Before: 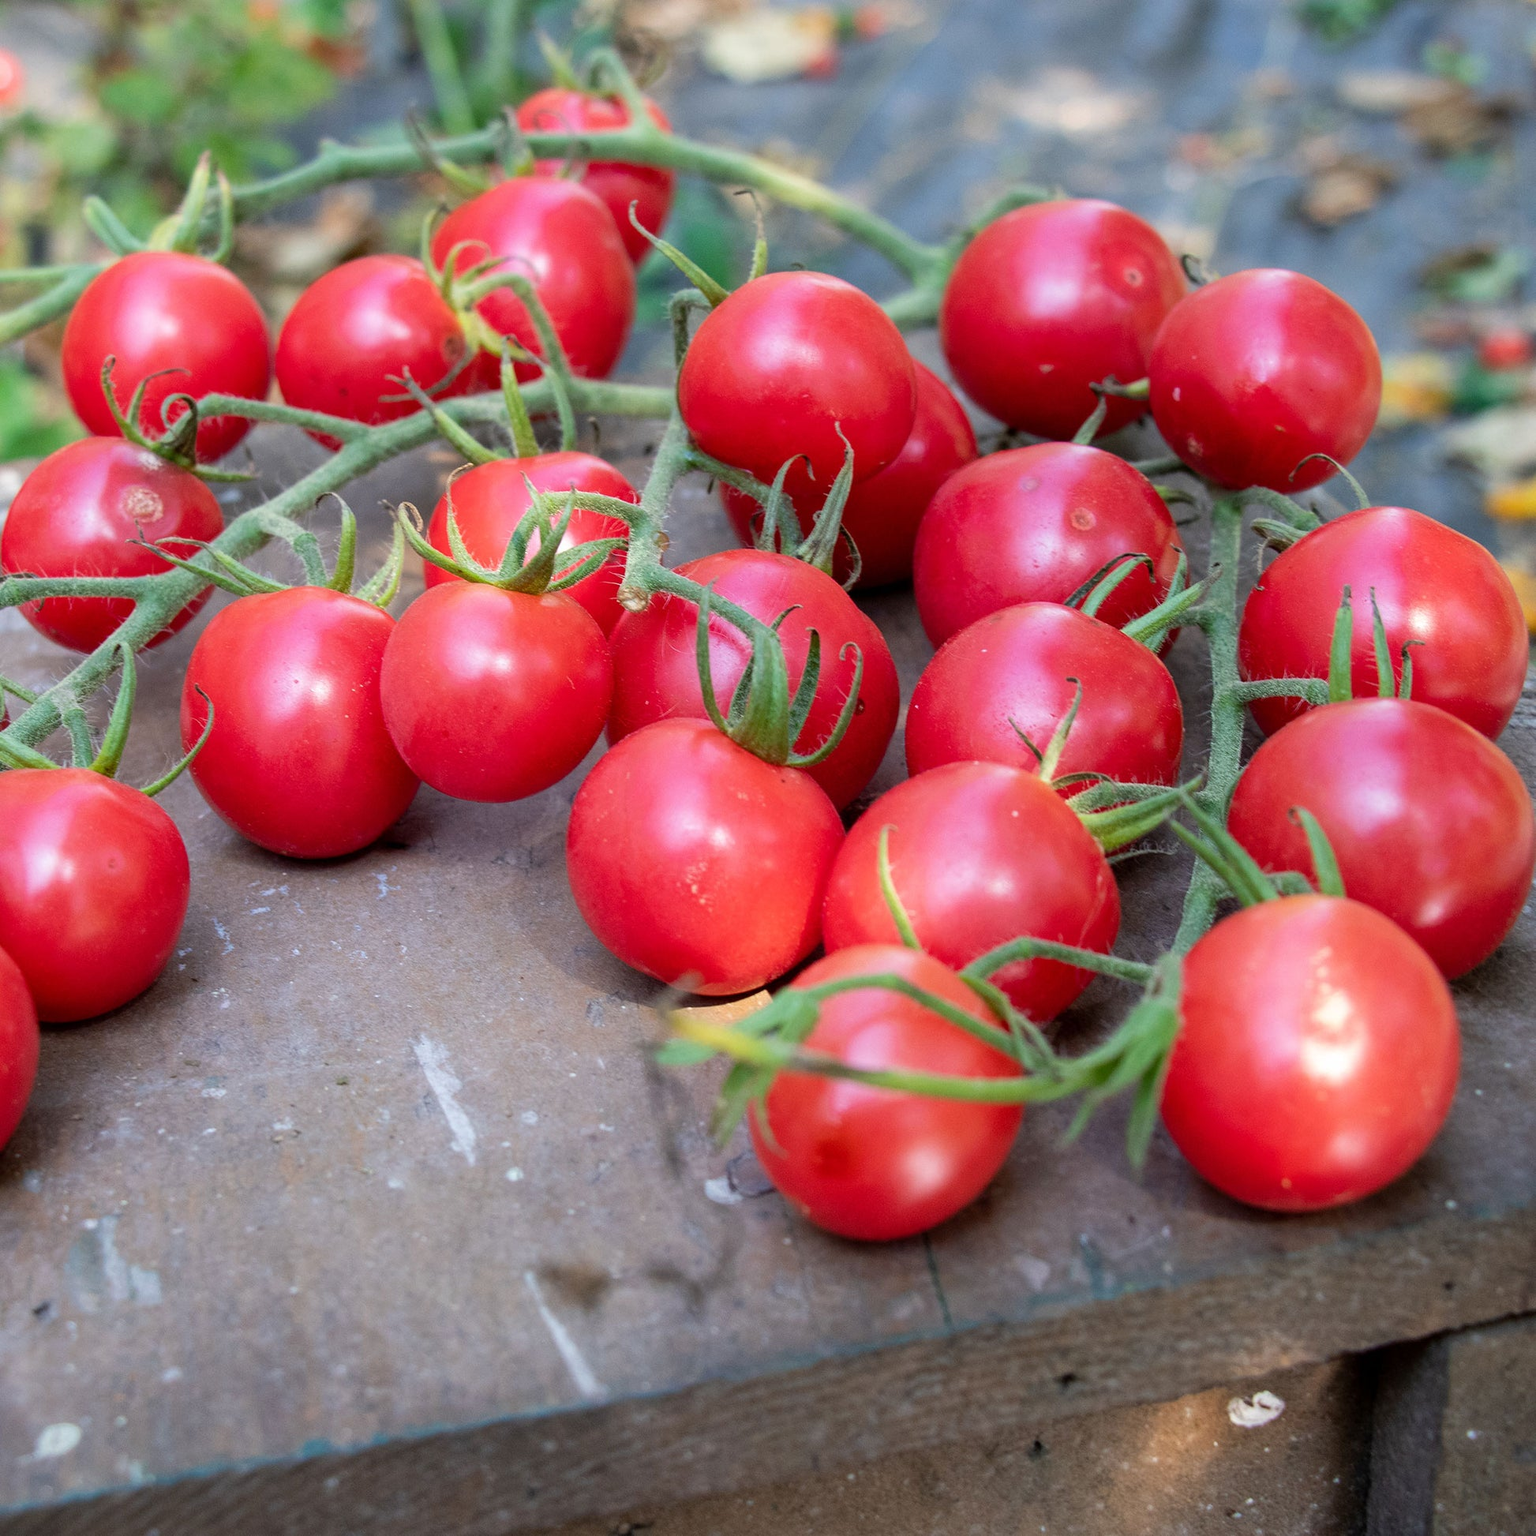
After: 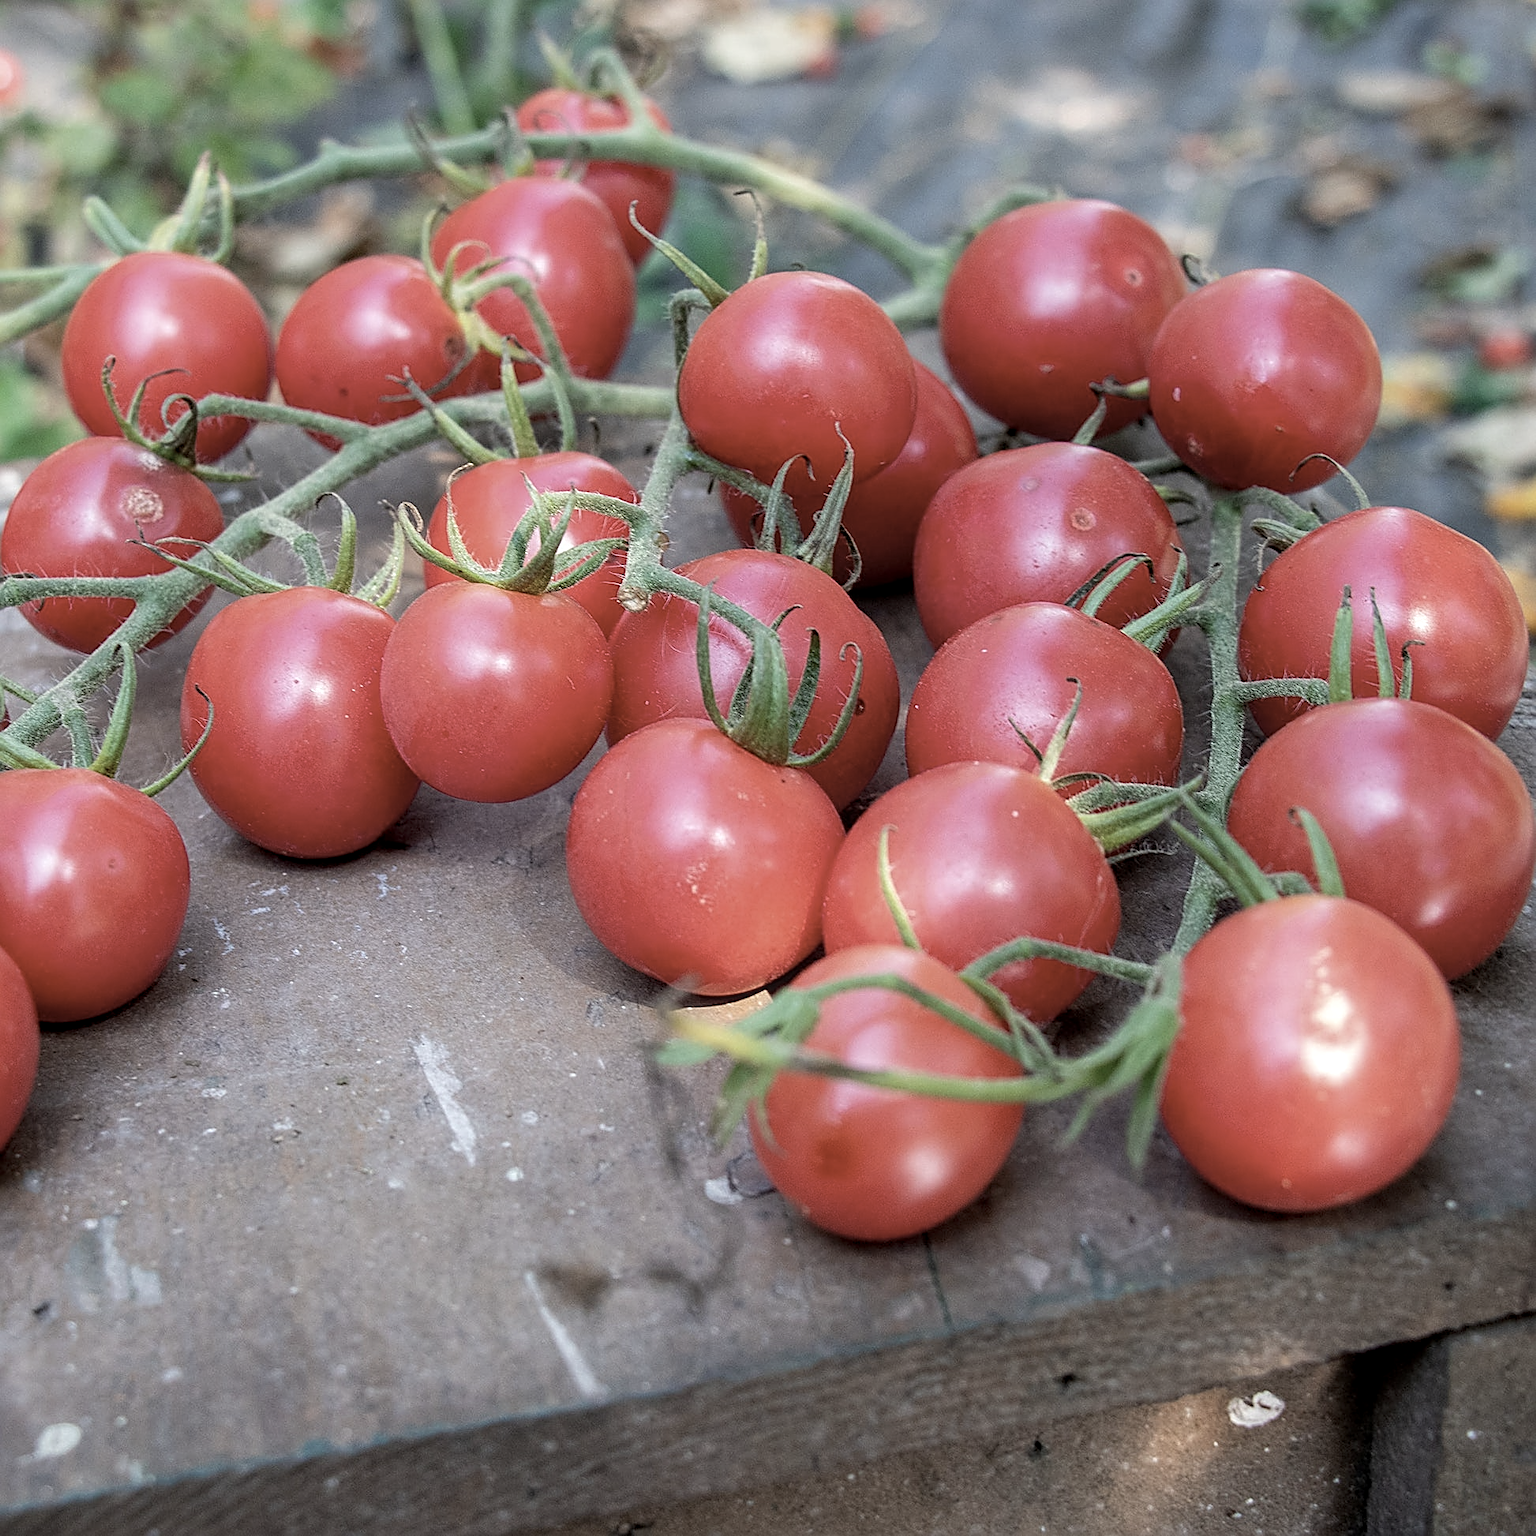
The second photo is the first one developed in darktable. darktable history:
local contrast: on, module defaults
sharpen: amount 0.995
contrast brightness saturation: contrast -0.058, saturation -0.41
